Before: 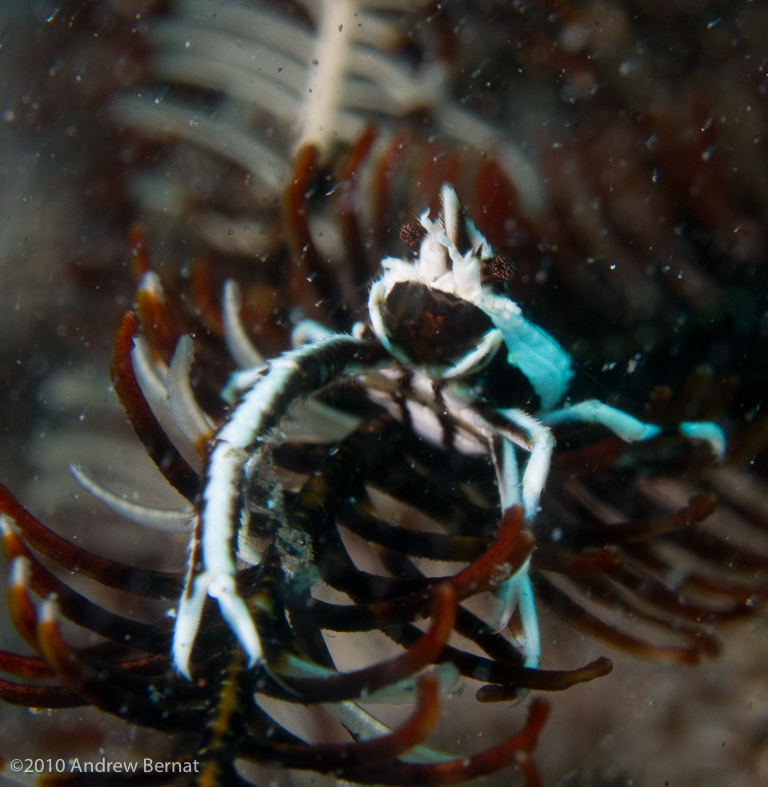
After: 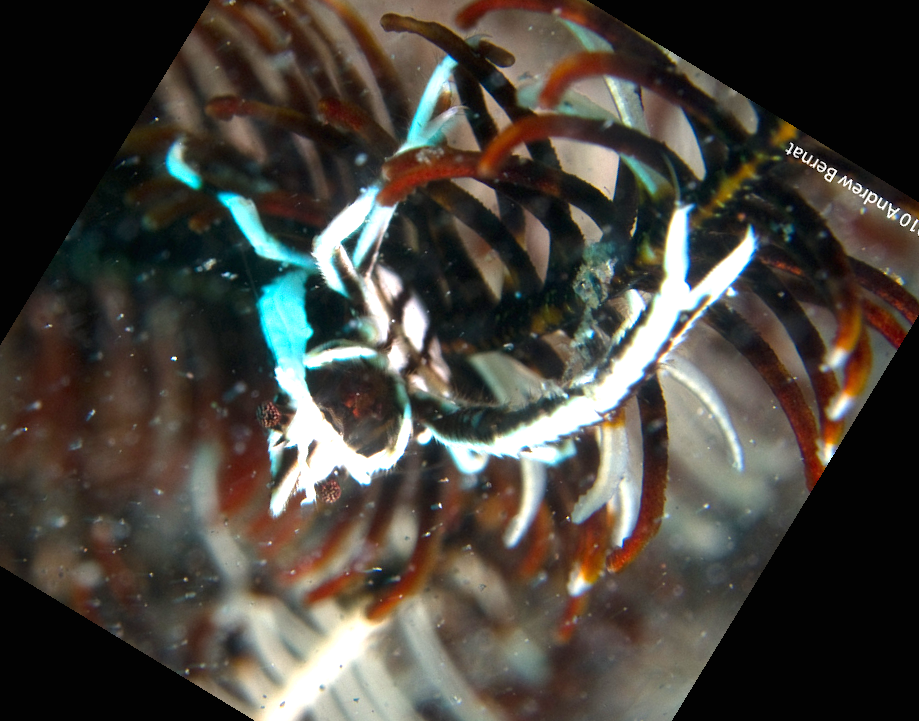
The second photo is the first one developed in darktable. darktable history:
exposure: black level correction 0, exposure 1.45 EV, compensate exposure bias true, compensate highlight preservation false
crop and rotate: angle 148.68°, left 9.111%, top 15.603%, right 4.588%, bottom 17.041%
